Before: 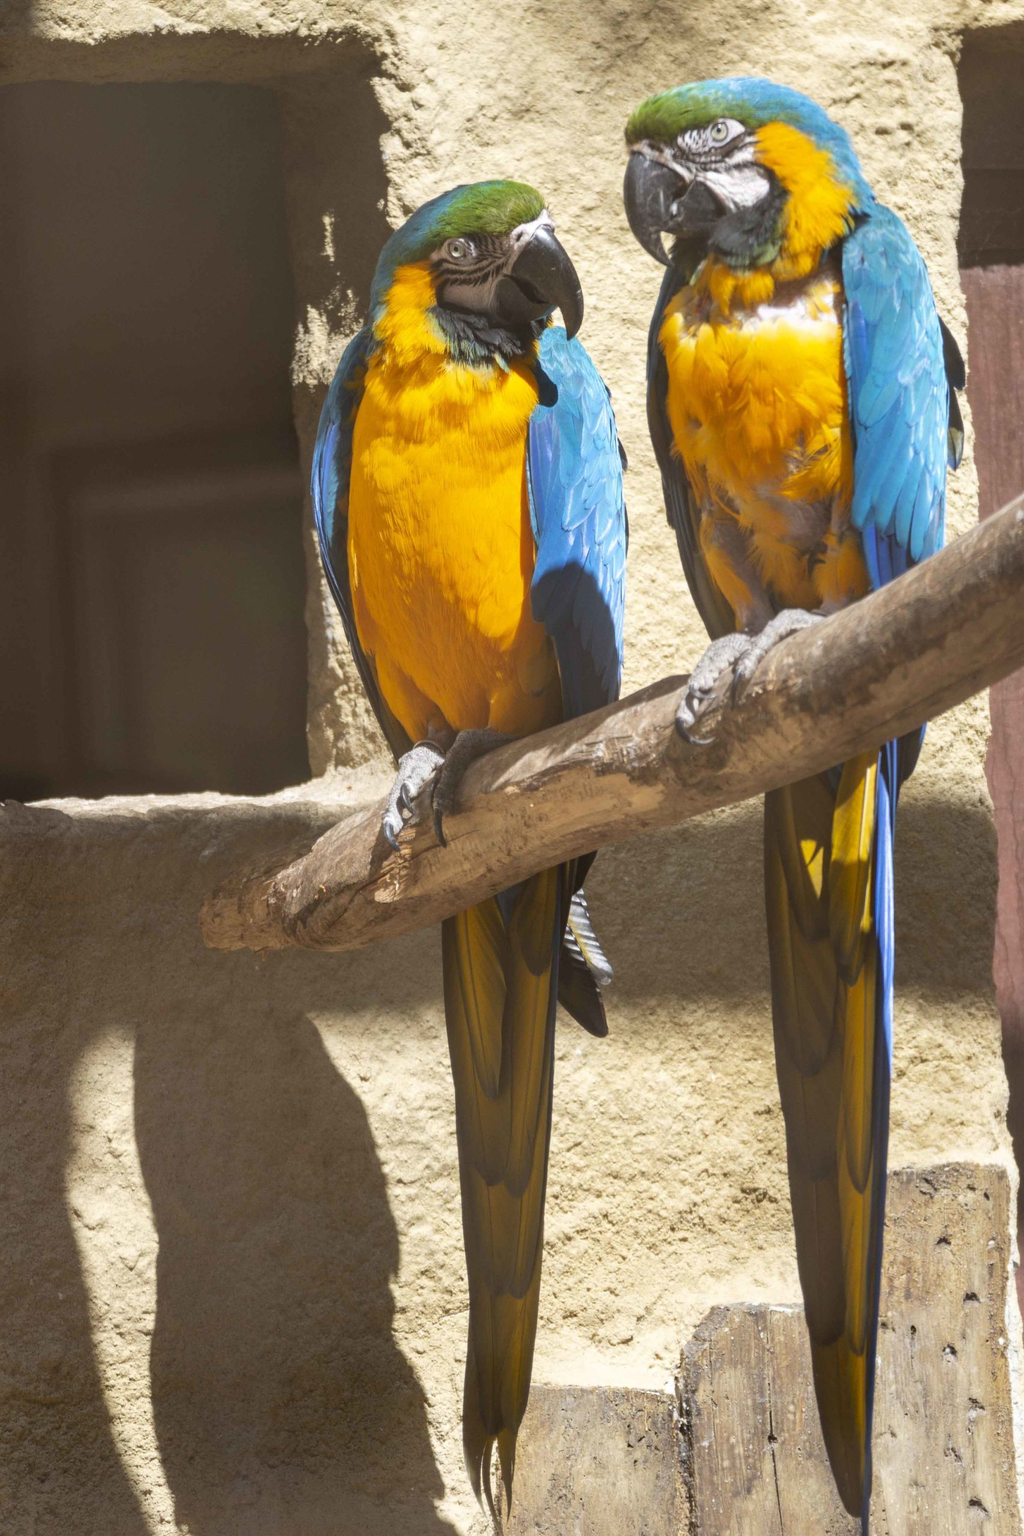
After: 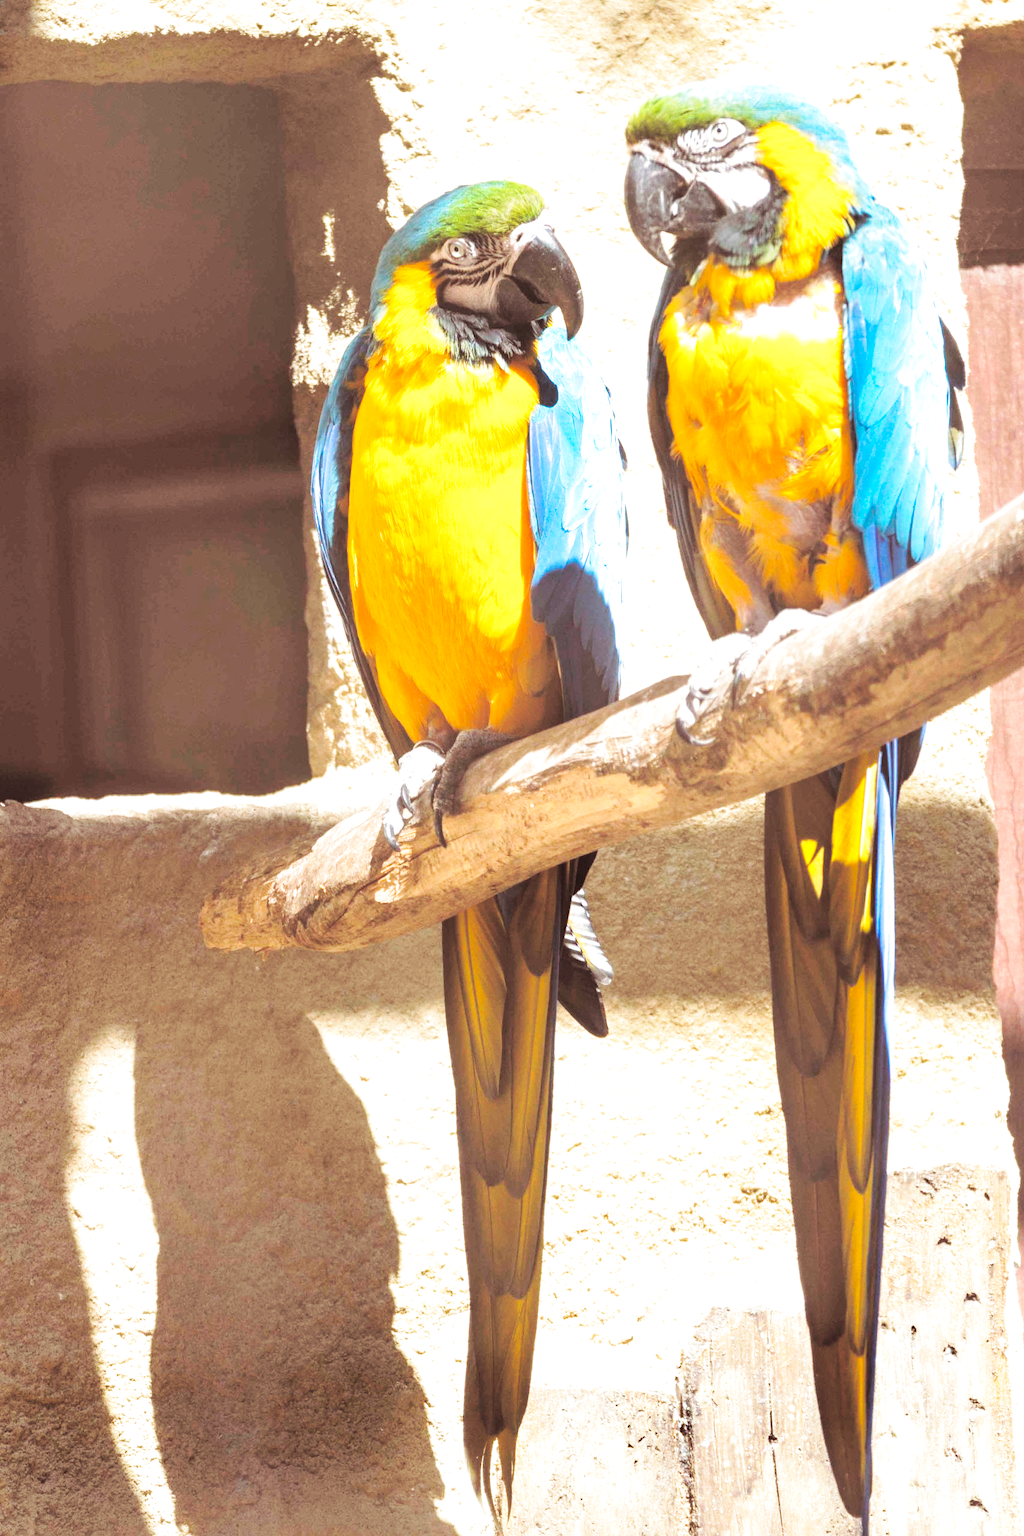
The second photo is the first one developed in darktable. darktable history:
base curve: curves: ch0 [(0, 0) (0.032, 0.025) (0.121, 0.166) (0.206, 0.329) (0.605, 0.79) (1, 1)], preserve colors none
exposure: black level correction 0, exposure 1.1 EV, compensate exposure bias true, compensate highlight preservation false
split-toning: shadows › saturation 0.24, highlights › hue 54°, highlights › saturation 0.24
